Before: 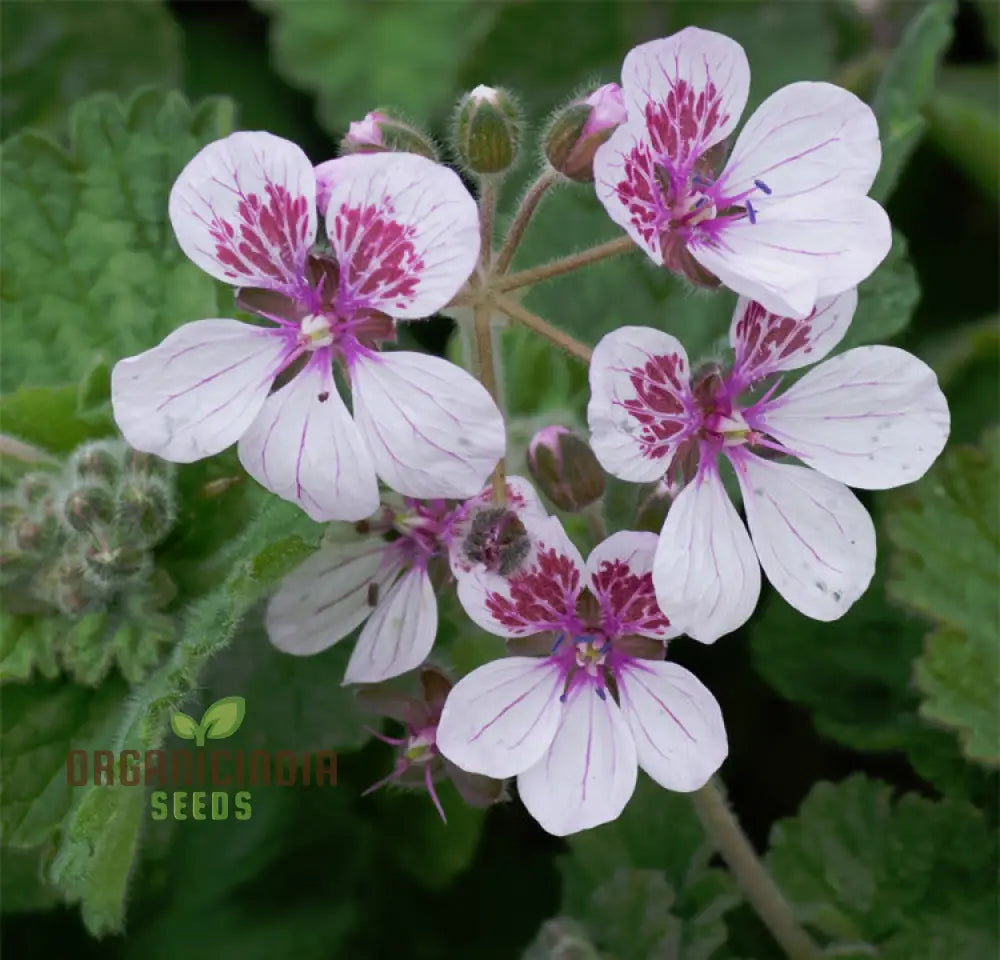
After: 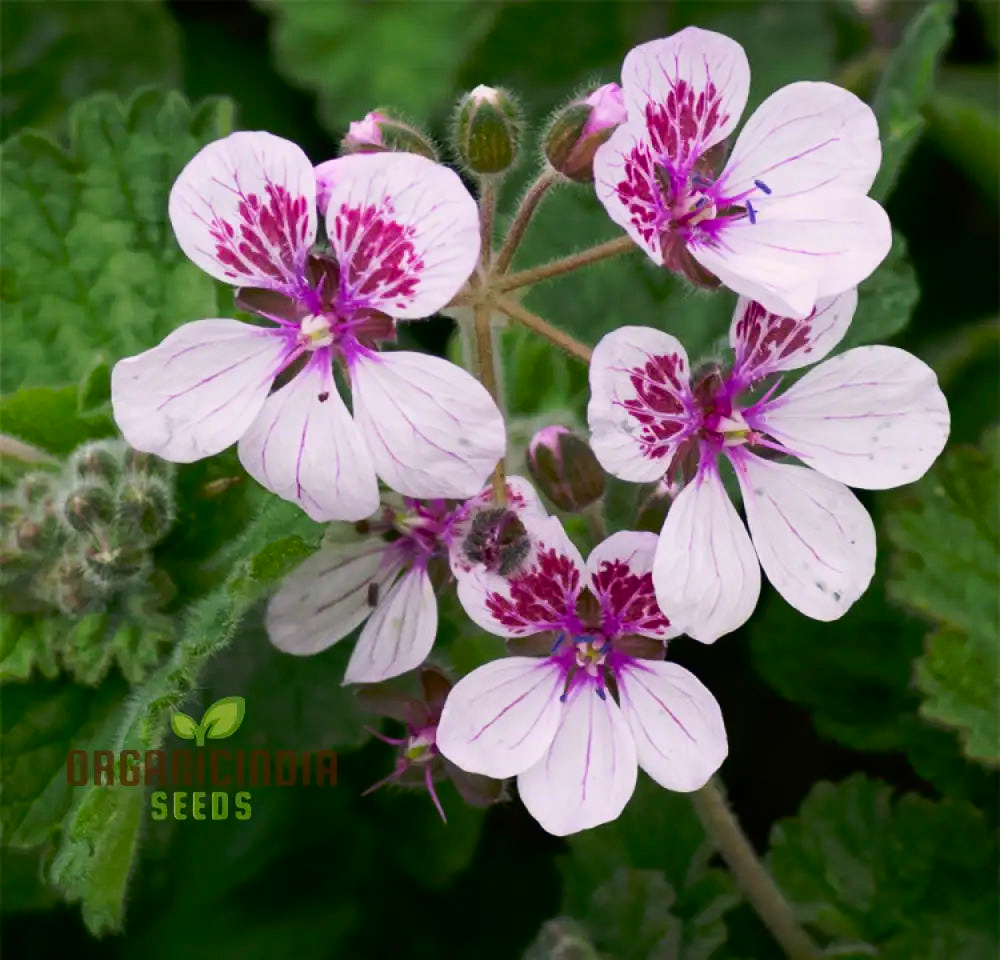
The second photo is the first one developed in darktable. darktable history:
contrast brightness saturation: contrast 0.18, saturation 0.3
color correction: highlights a* 3.84, highlights b* 5.07
